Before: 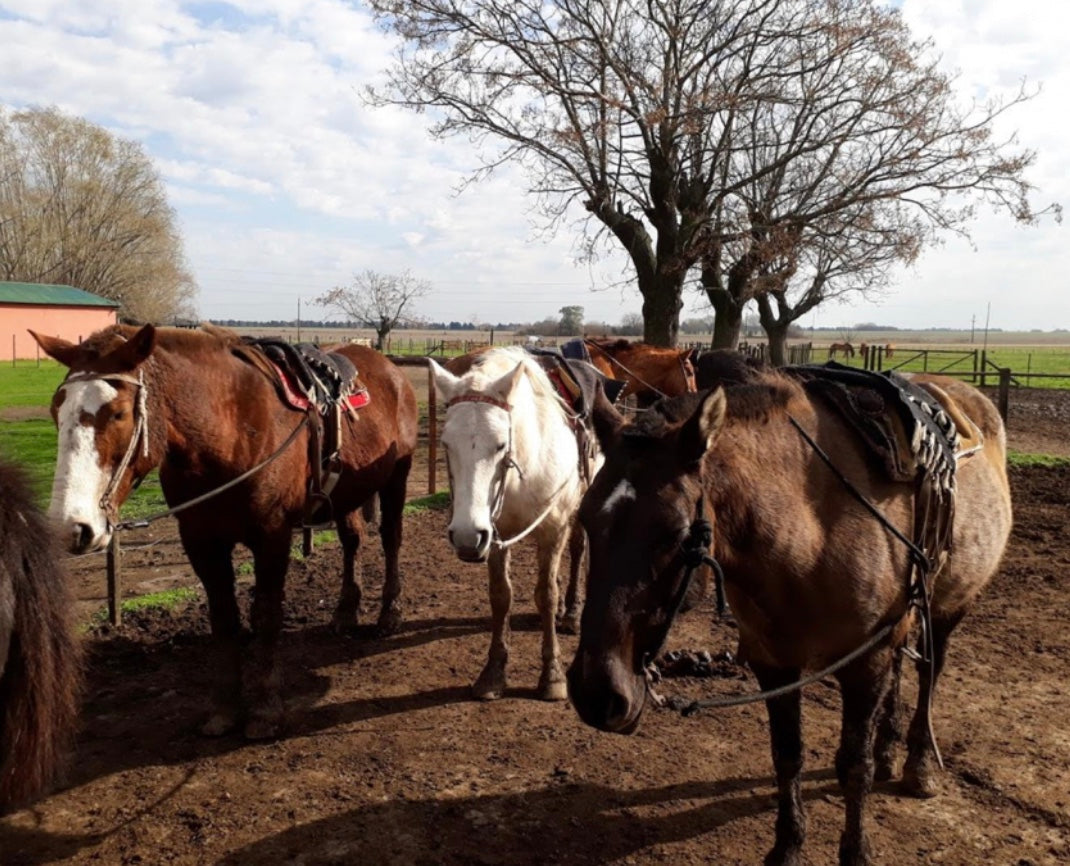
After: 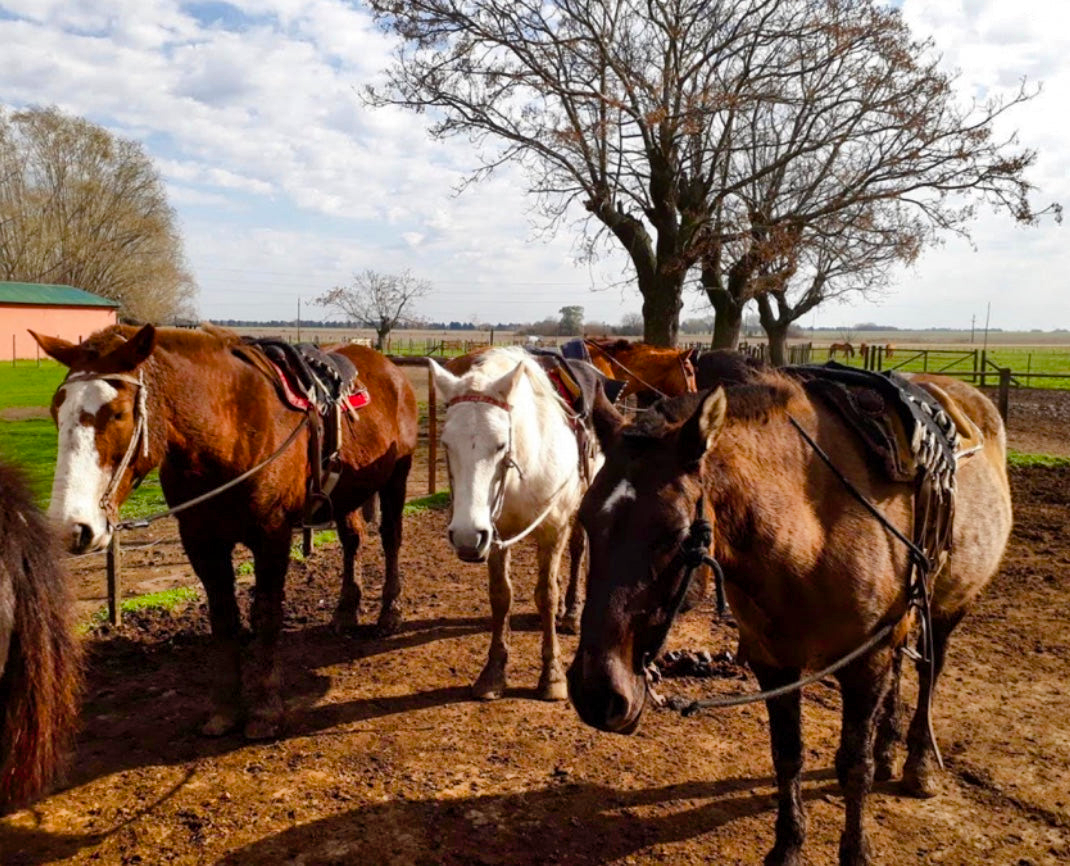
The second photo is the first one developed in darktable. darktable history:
shadows and highlights: soften with gaussian
color balance rgb: perceptual saturation grading › global saturation 35%, perceptual saturation grading › highlights -30%, perceptual saturation grading › shadows 35%, perceptual brilliance grading › global brilliance 3%, perceptual brilliance grading › highlights -3%, perceptual brilliance grading › shadows 3%
